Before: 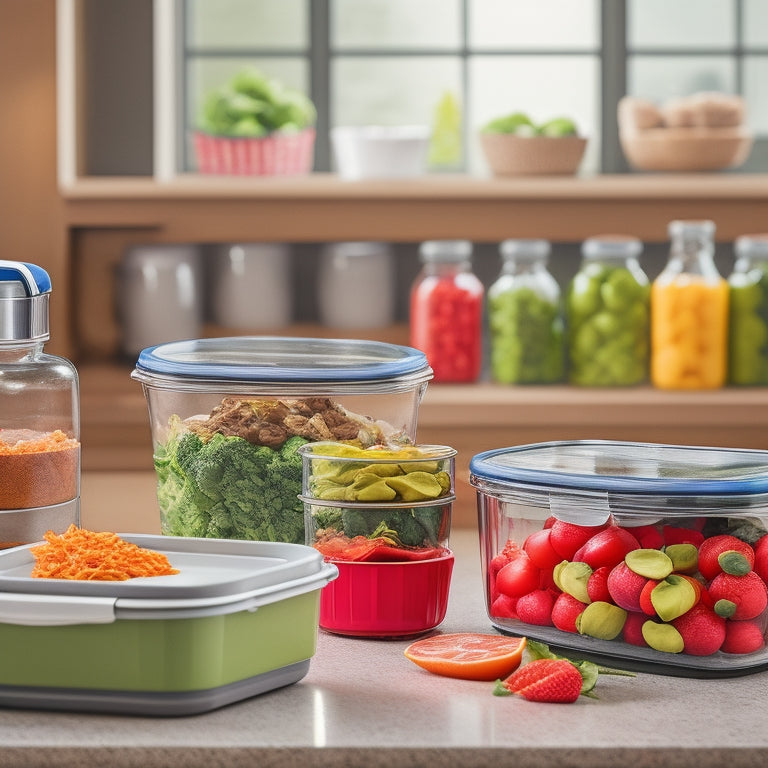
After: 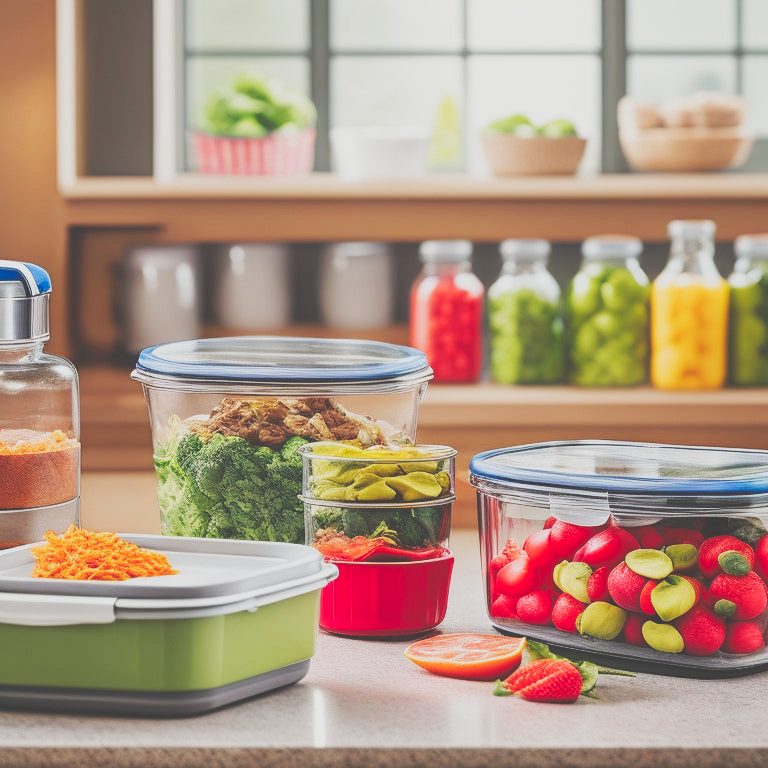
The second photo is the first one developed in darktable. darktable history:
tone curve: curves: ch0 [(0, 0) (0.003, 0.24) (0.011, 0.24) (0.025, 0.24) (0.044, 0.244) (0.069, 0.244) (0.1, 0.252) (0.136, 0.264) (0.177, 0.274) (0.224, 0.284) (0.277, 0.313) (0.335, 0.361) (0.399, 0.415) (0.468, 0.498) (0.543, 0.595) (0.623, 0.695) (0.709, 0.793) (0.801, 0.883) (0.898, 0.942) (1, 1)], preserve colors none
contrast brightness saturation: contrast 0.097, brightness 0.03, saturation 0.09
filmic rgb: black relative exposure -16 EV, white relative exposure 4.92 EV, hardness 6.2, preserve chrominance no, color science v5 (2021), contrast in shadows safe, contrast in highlights safe
